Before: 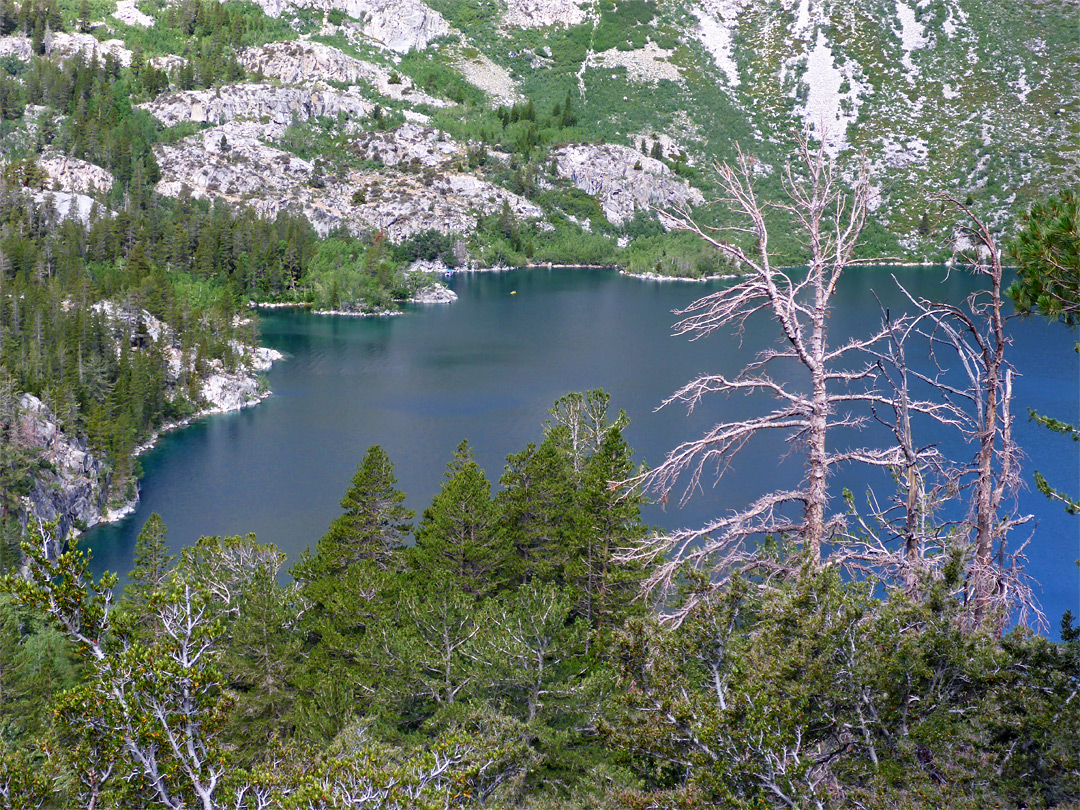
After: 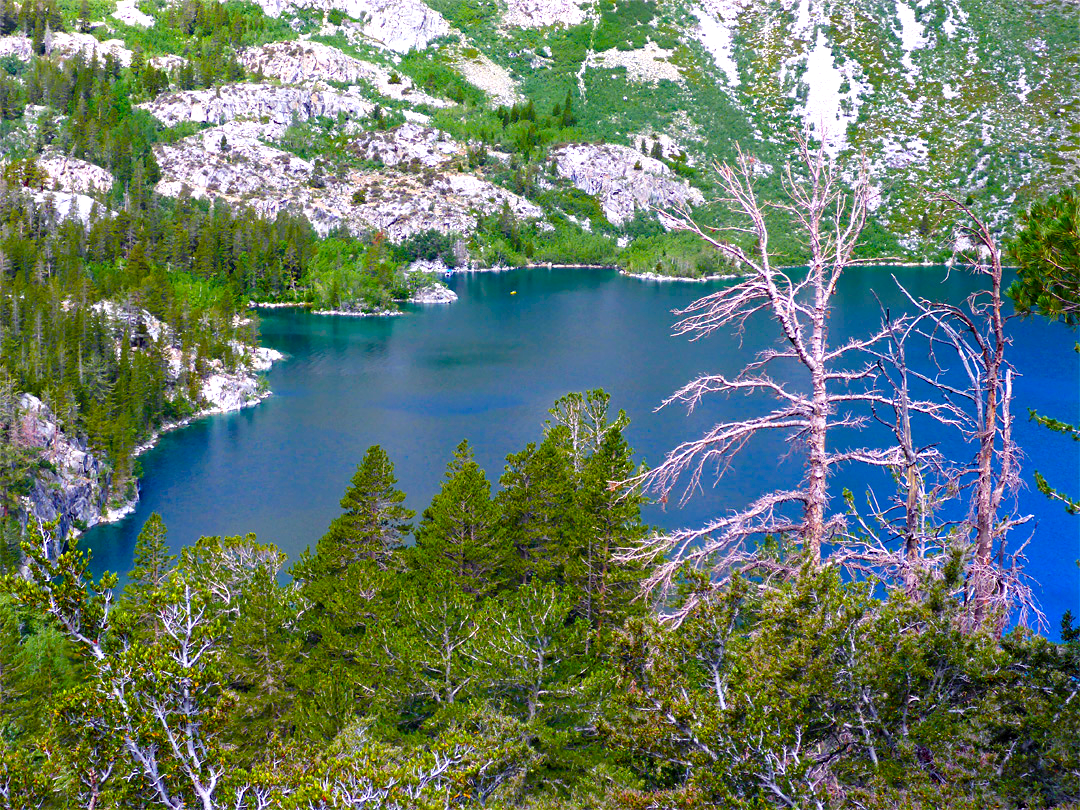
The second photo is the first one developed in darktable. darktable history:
color balance rgb: linear chroma grading › global chroma 14.476%, perceptual saturation grading › global saturation 20%, perceptual saturation grading › highlights 2.502%, perceptual saturation grading › shadows 49.621%, perceptual brilliance grading › highlights 10.15%, perceptual brilliance grading › mid-tones 5.648%, global vibrance 20%
